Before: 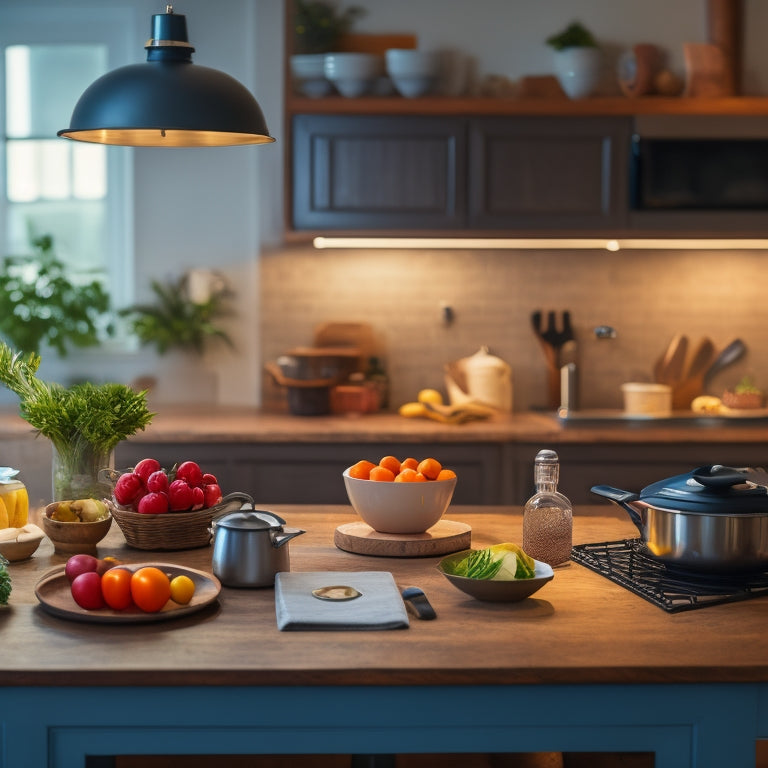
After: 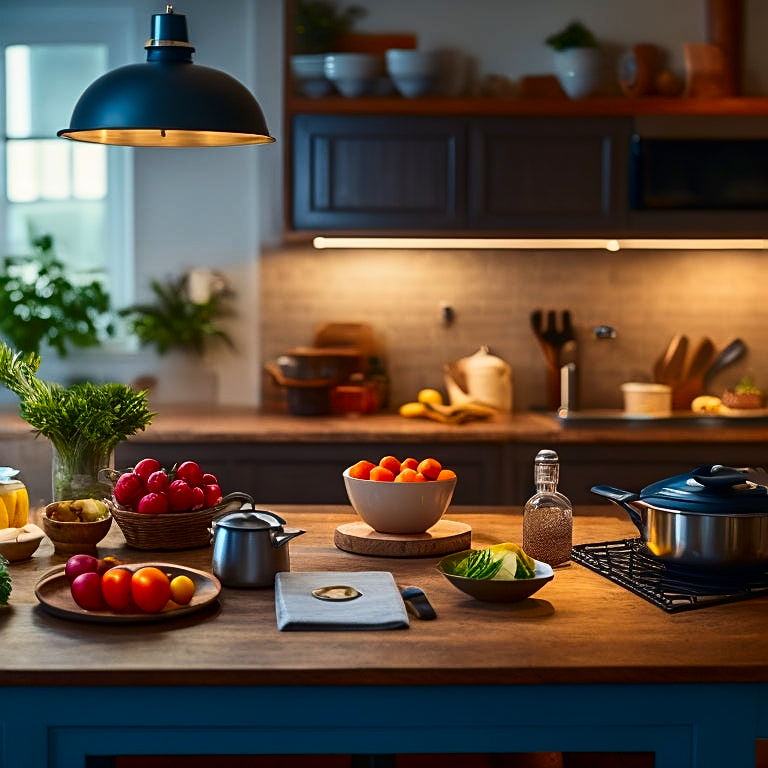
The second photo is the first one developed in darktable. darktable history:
sharpen: on, module defaults
contrast brightness saturation: contrast 0.19, brightness -0.11, saturation 0.21
